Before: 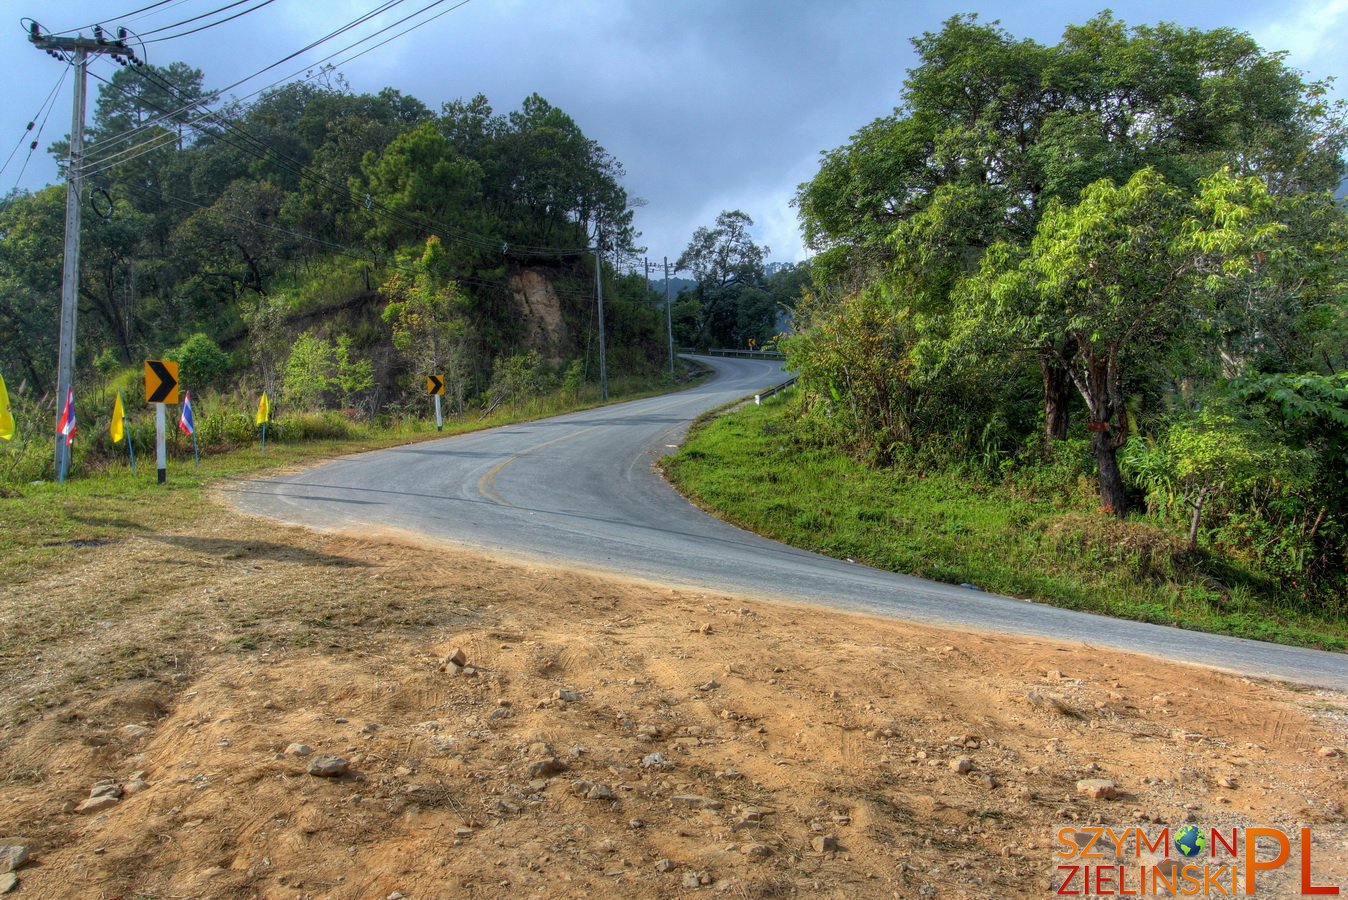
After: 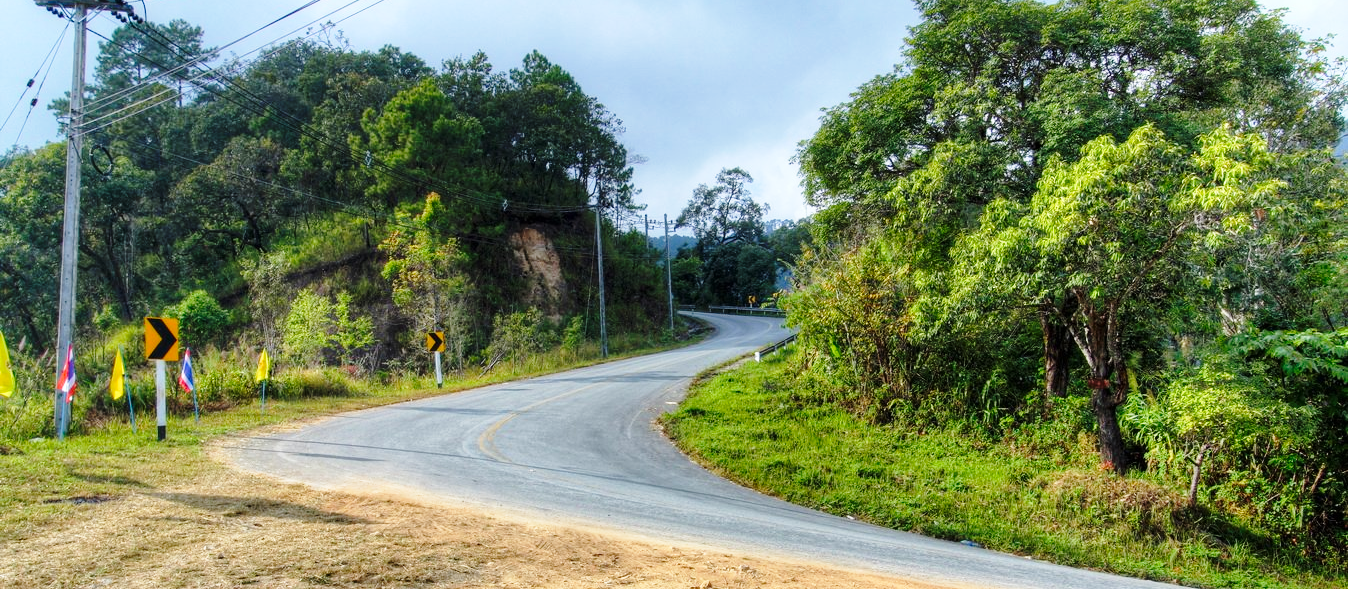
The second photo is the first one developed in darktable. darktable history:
base curve: curves: ch0 [(0, 0) (0.028, 0.03) (0.121, 0.232) (0.46, 0.748) (0.859, 0.968) (1, 1)], preserve colors none
crop and rotate: top 4.802%, bottom 29.71%
